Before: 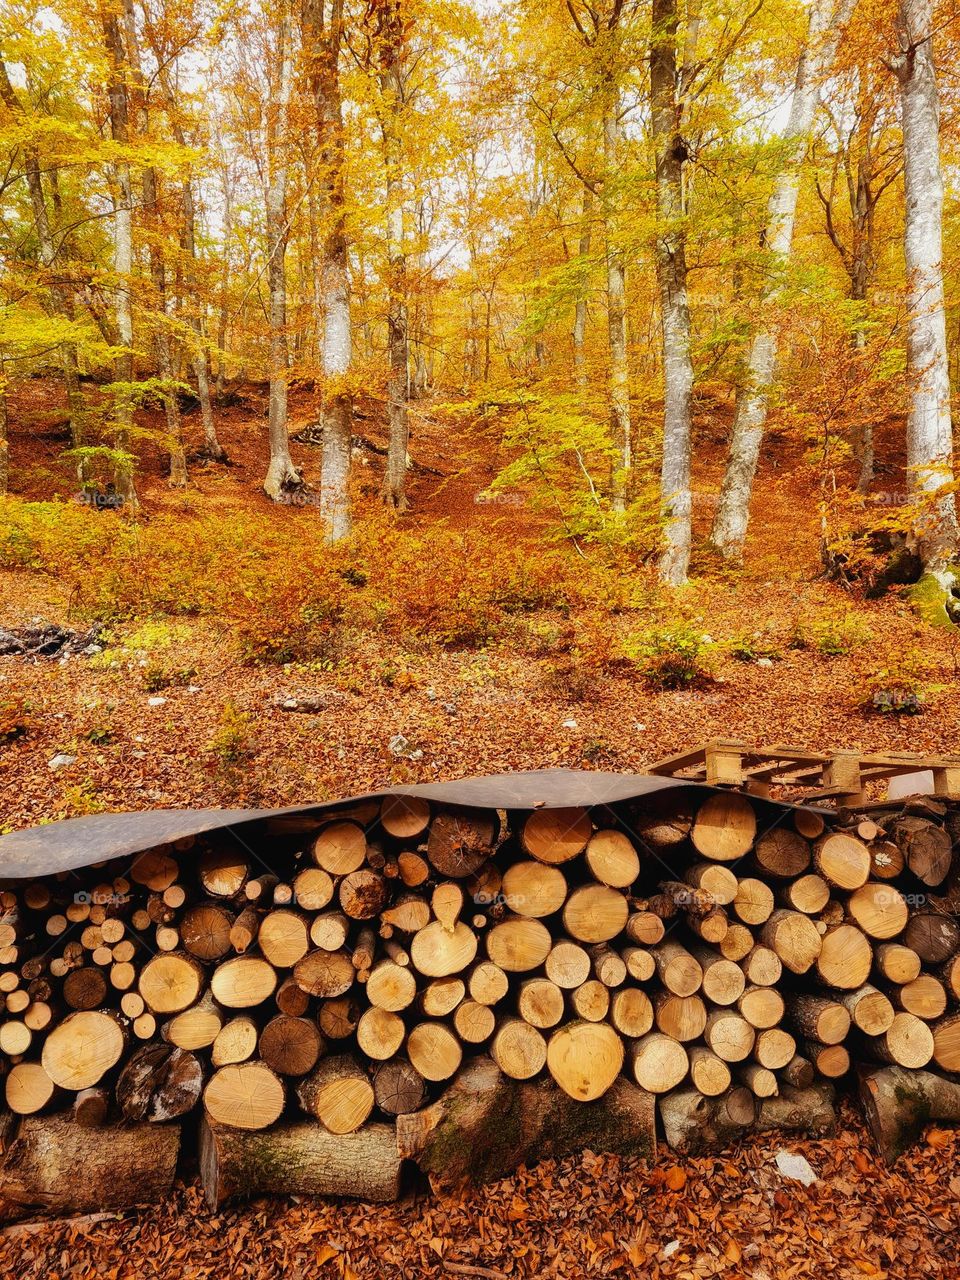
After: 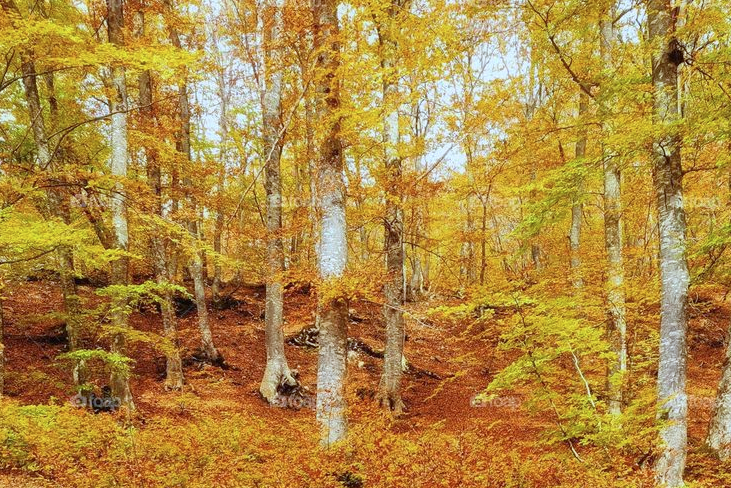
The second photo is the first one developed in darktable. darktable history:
crop: left 0.516%, top 7.646%, right 23.313%, bottom 54.216%
color calibration: illuminant F (fluorescent), F source F9 (Cool White Deluxe 4150 K) – high CRI, x 0.374, y 0.373, temperature 4154.2 K, gamut compression 0.981
